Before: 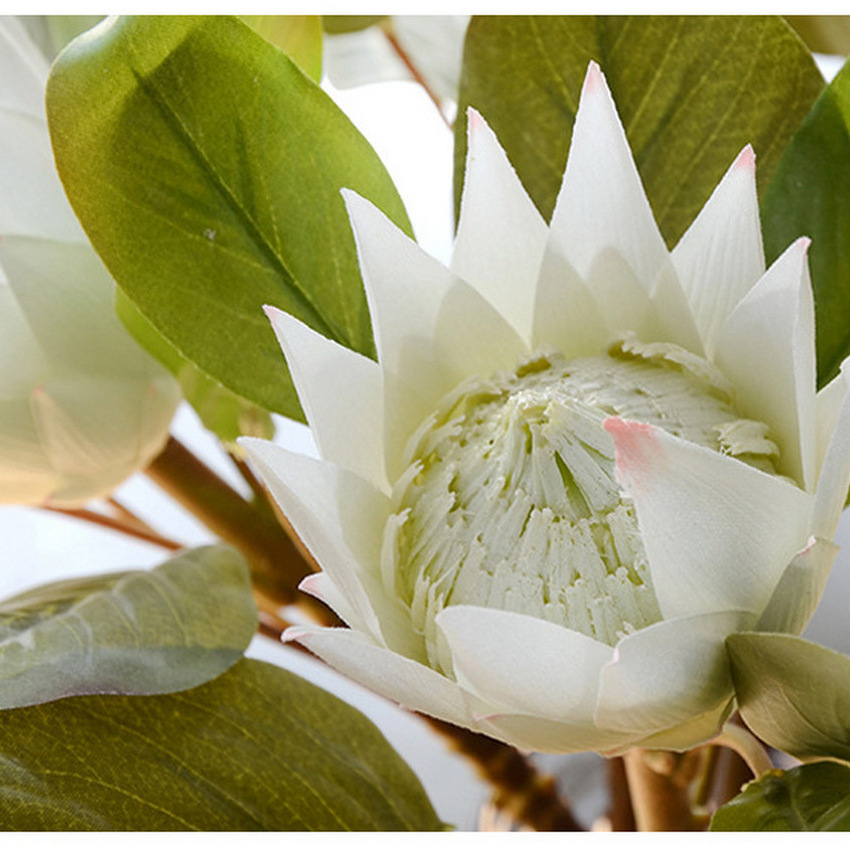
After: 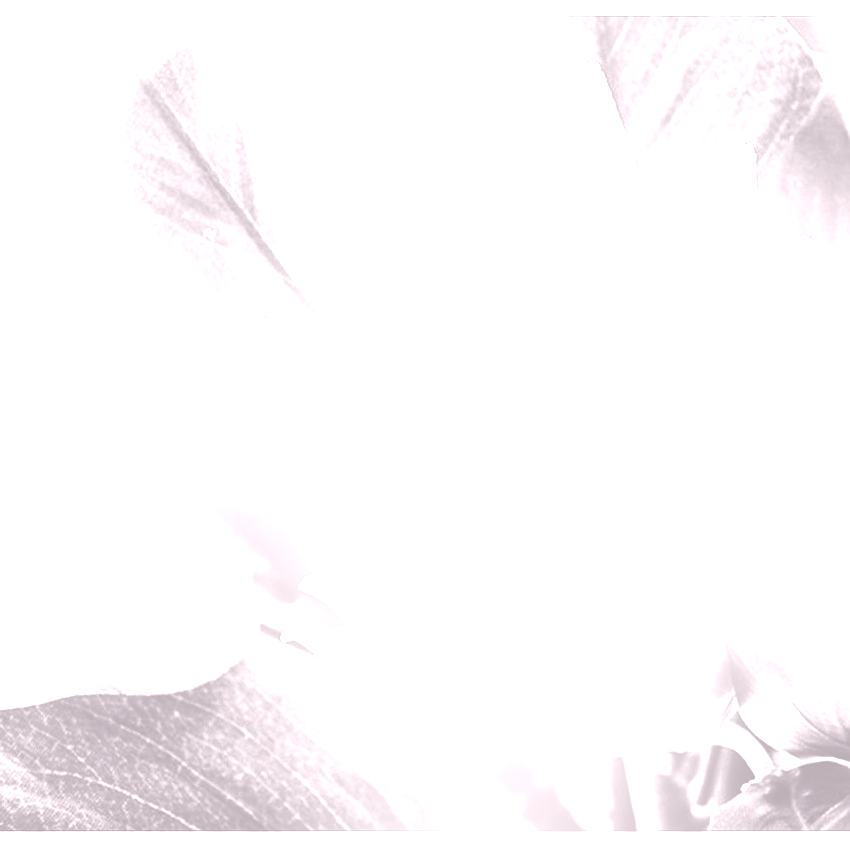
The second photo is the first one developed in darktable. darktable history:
contrast brightness saturation: contrast 0.08, saturation 0.2
tone curve: curves: ch0 [(0, 0) (0.003, 0.117) (0.011, 0.115) (0.025, 0.116) (0.044, 0.116) (0.069, 0.112) (0.1, 0.113) (0.136, 0.127) (0.177, 0.148) (0.224, 0.191) (0.277, 0.249) (0.335, 0.363) (0.399, 0.479) (0.468, 0.589) (0.543, 0.664) (0.623, 0.733) (0.709, 0.799) (0.801, 0.852) (0.898, 0.914) (1, 1)], preserve colors none
colorize: hue 25.2°, saturation 83%, source mix 82%, lightness 79%, version 1
white balance: red 0.871, blue 1.249
bloom: threshold 82.5%, strength 16.25%
